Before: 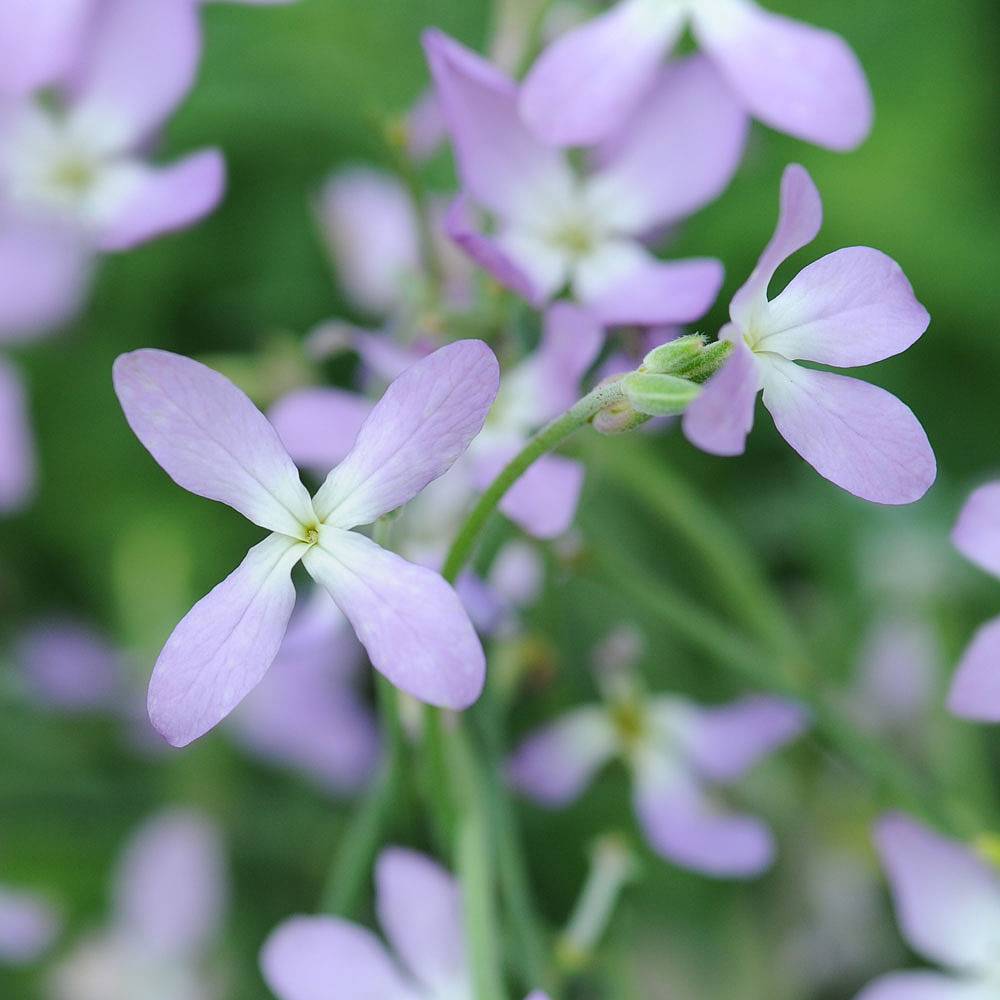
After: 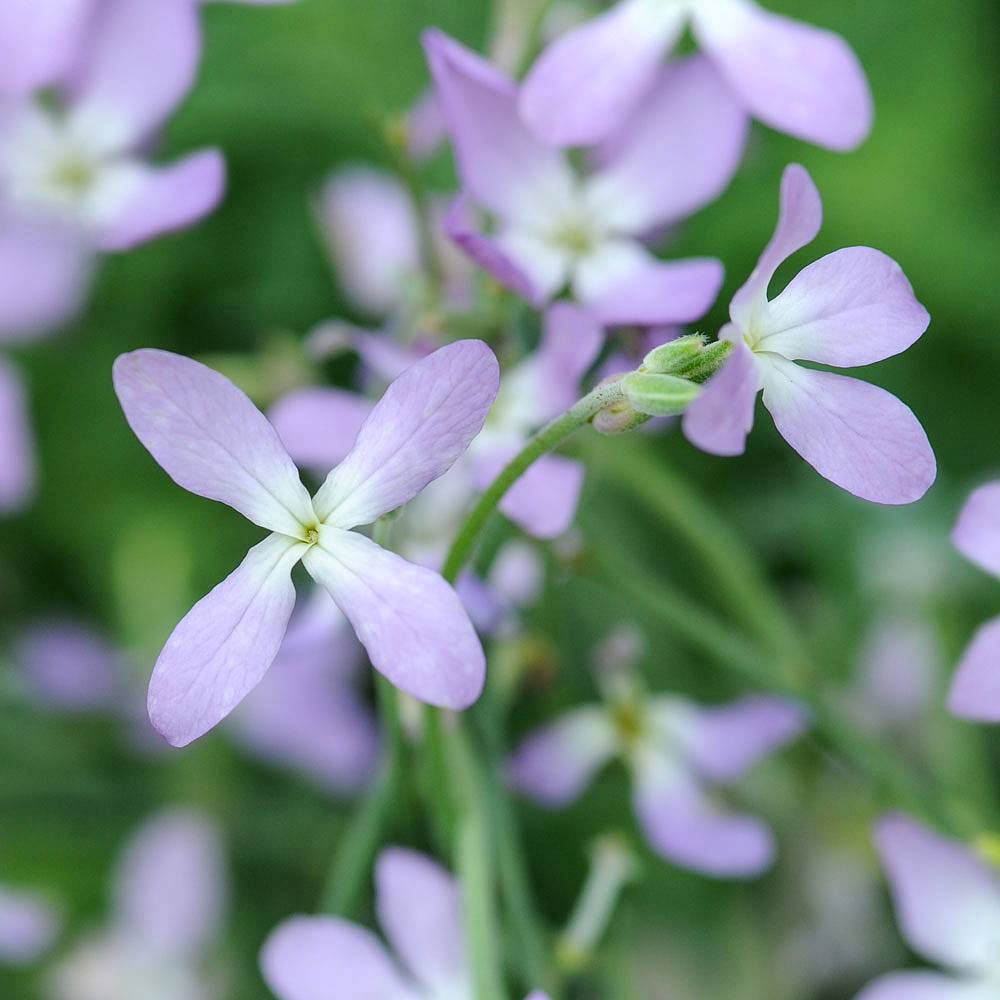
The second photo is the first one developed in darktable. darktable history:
exposure: black level correction 0.001, compensate highlight preservation false
local contrast: on, module defaults
